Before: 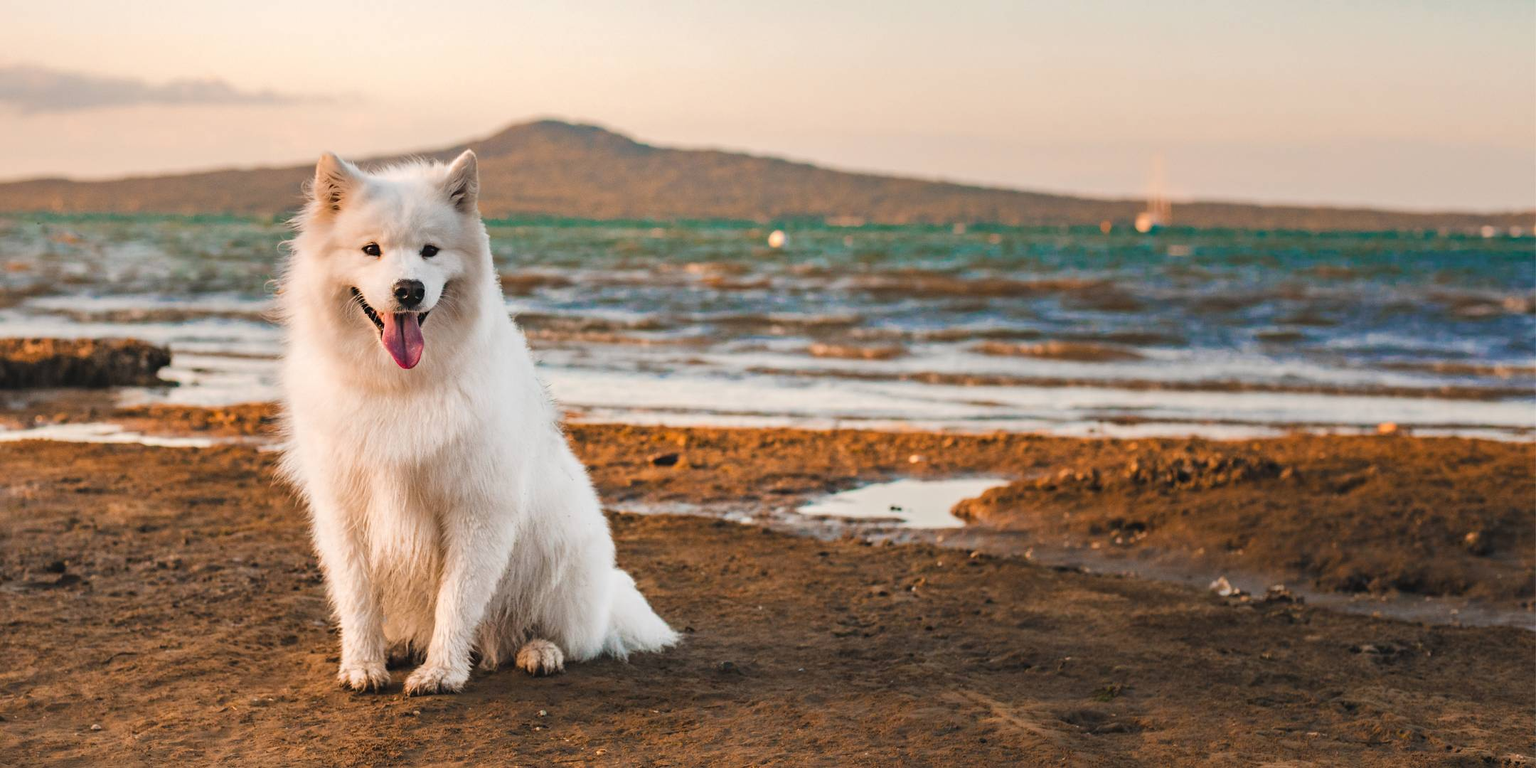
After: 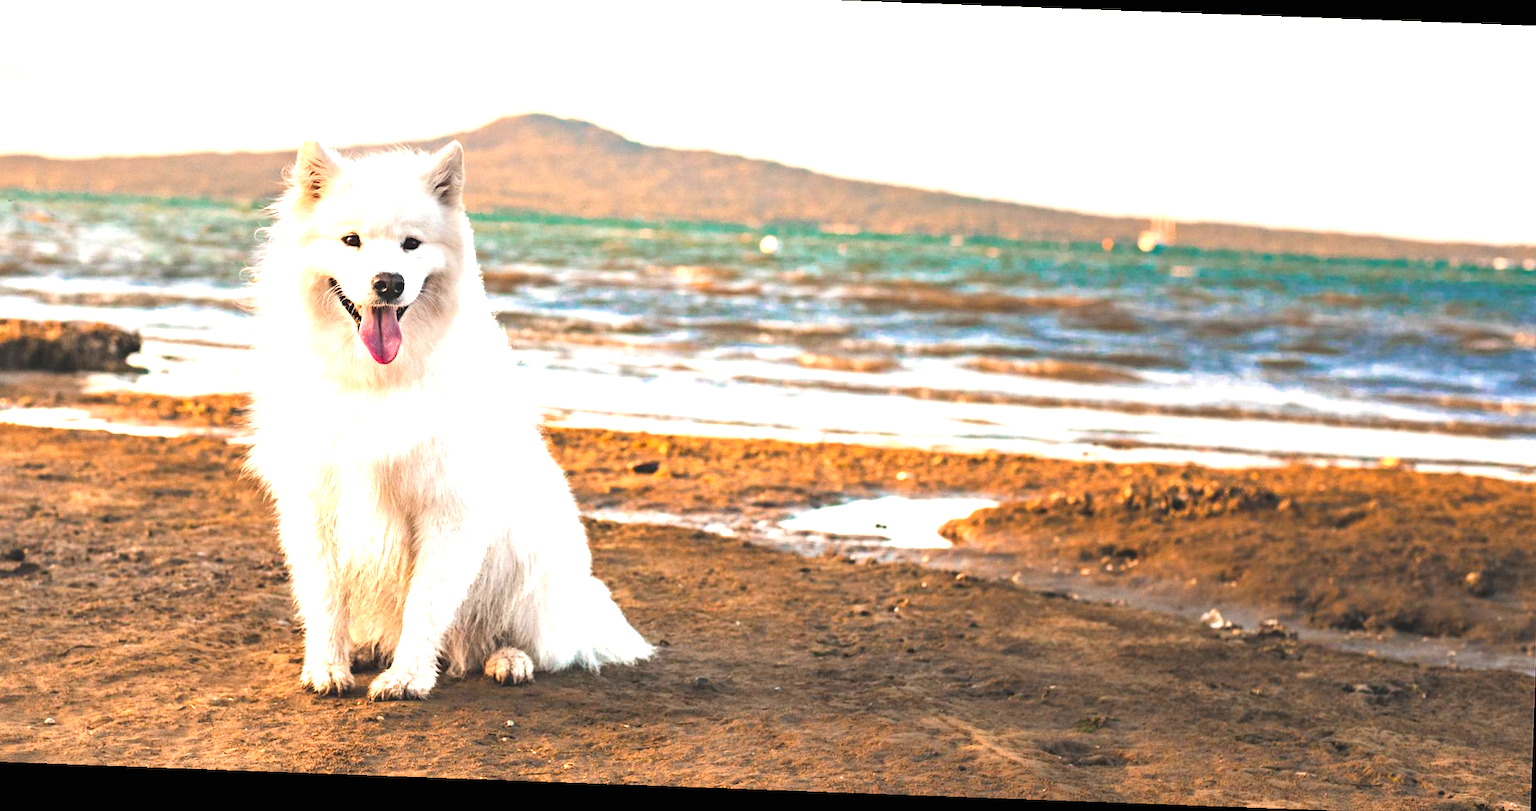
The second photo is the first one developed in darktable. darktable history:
crop and rotate: angle -2.1°, left 3.161%, top 3.675%, right 1.347%, bottom 0.606%
exposure: black level correction 0, exposure 1.388 EV, compensate exposure bias true, compensate highlight preservation false
